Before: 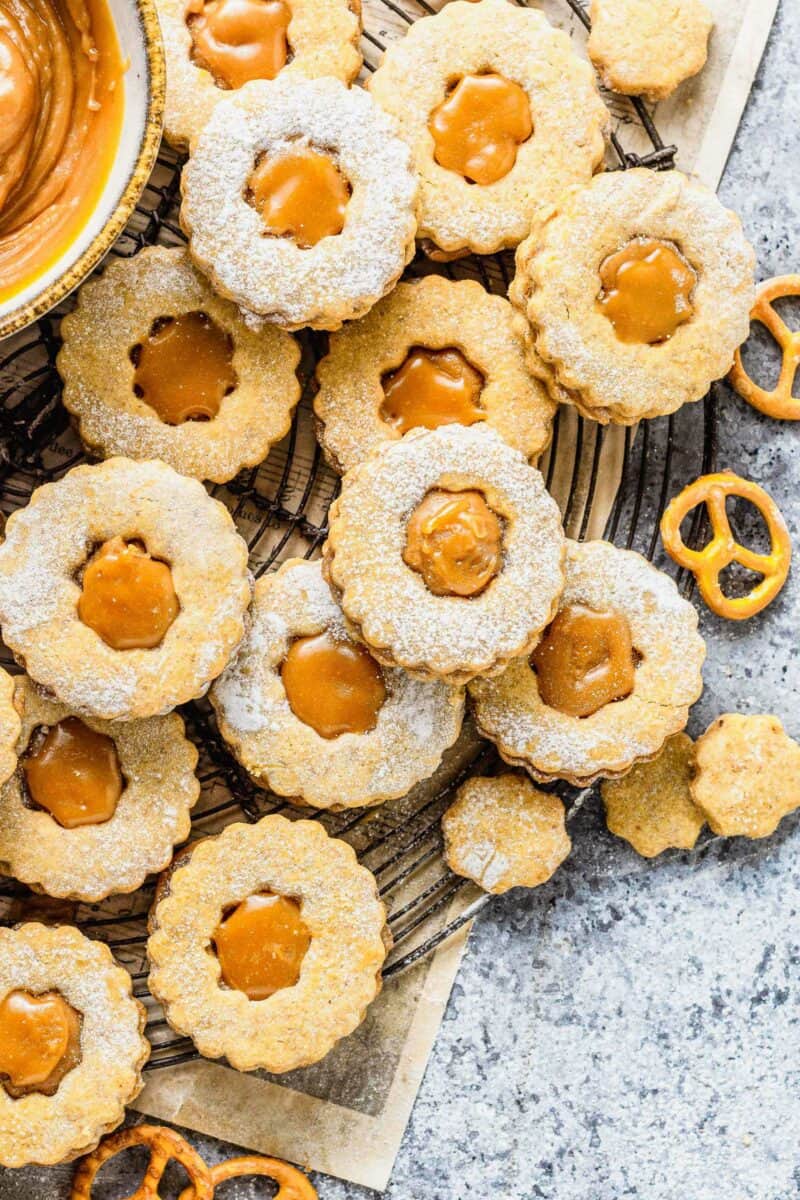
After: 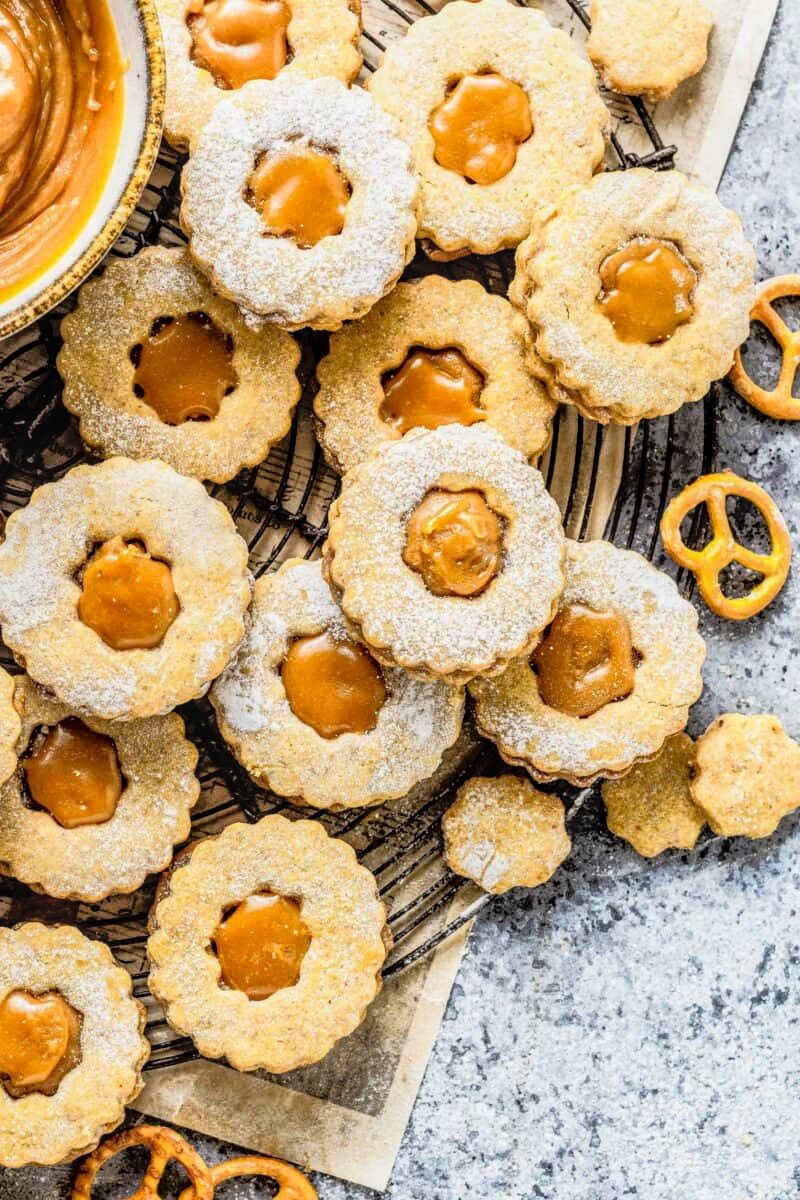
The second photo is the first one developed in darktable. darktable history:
local contrast: on, module defaults
tone equalizer: -8 EV -1.83 EV, -7 EV -1.14 EV, -6 EV -1.66 EV, edges refinement/feathering 500, mask exposure compensation -1.57 EV, preserve details no
